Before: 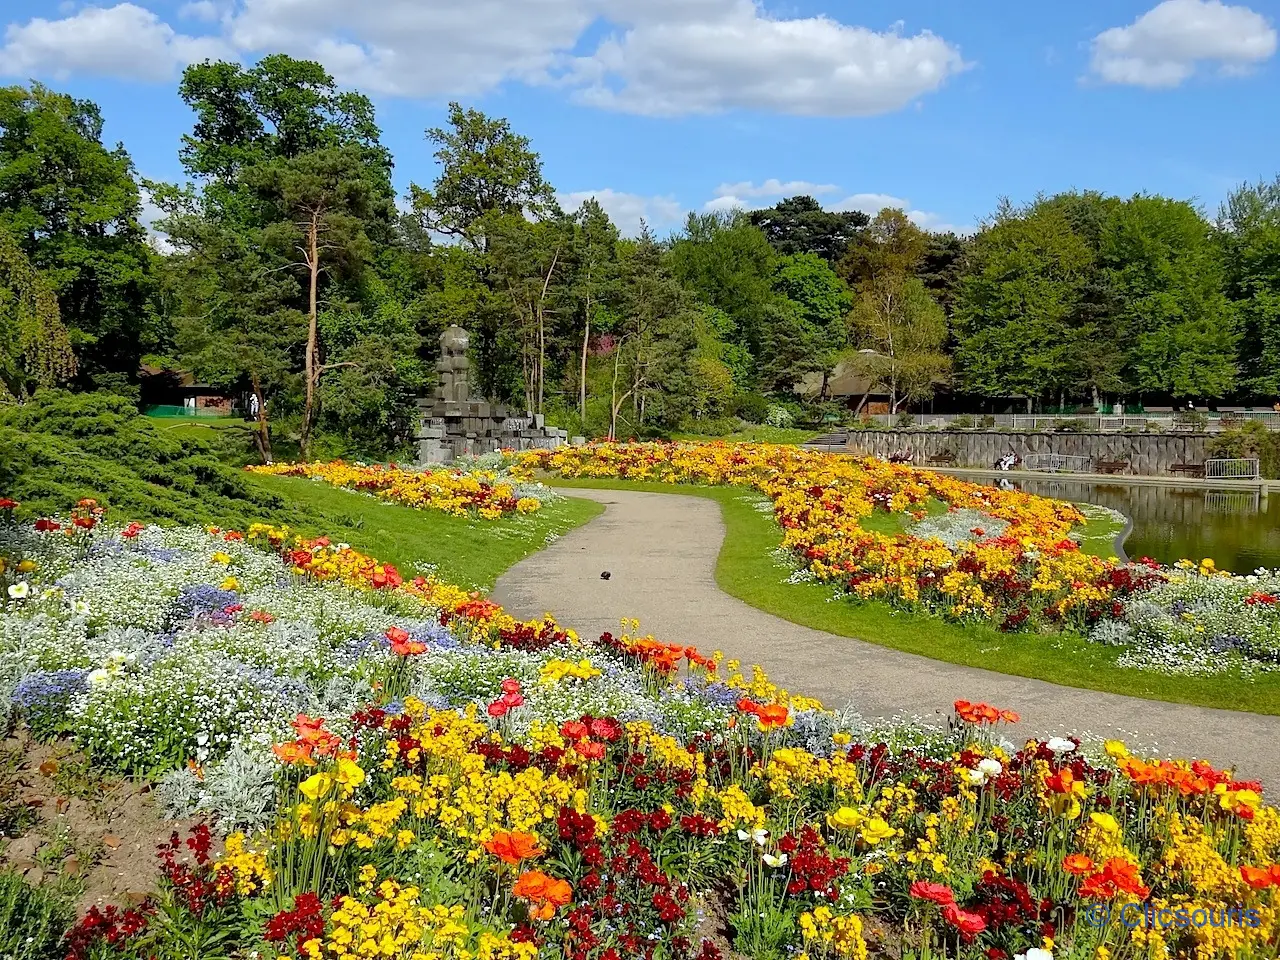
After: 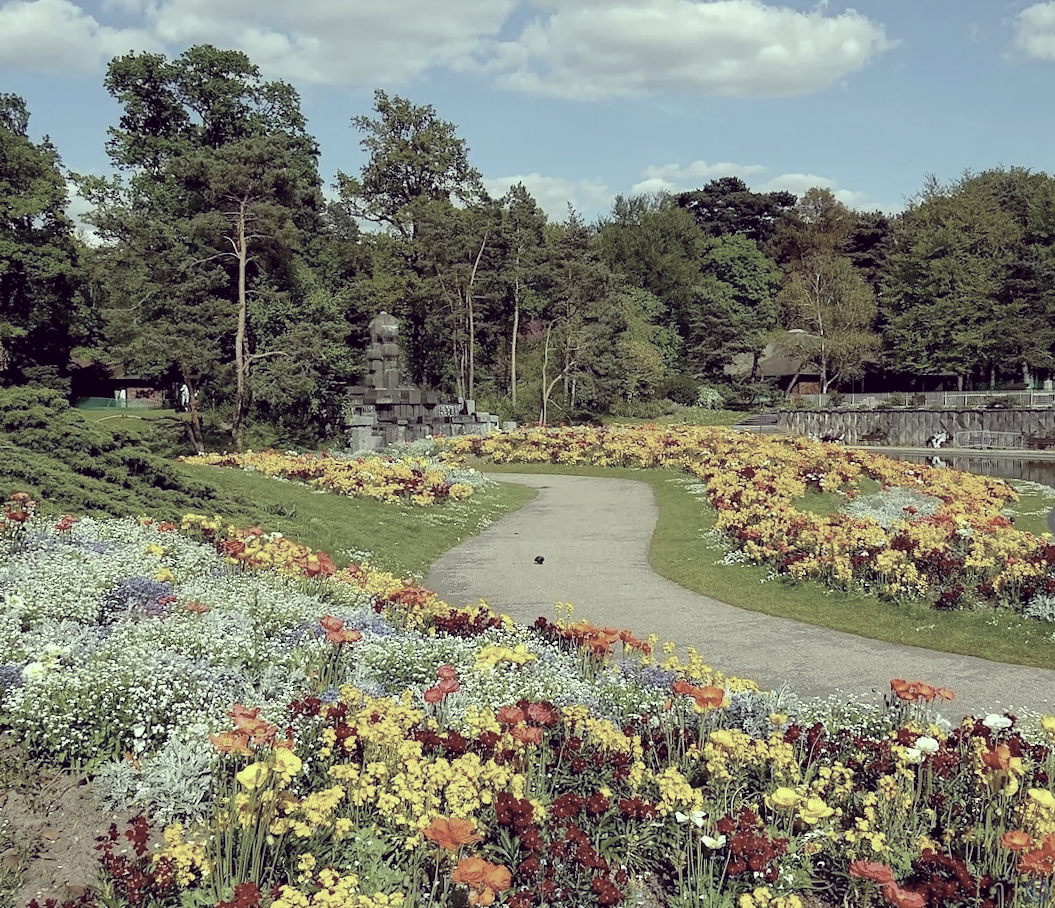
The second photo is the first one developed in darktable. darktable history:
crop and rotate: angle 1°, left 4.281%, top 0.642%, right 11.383%, bottom 2.486%
color correction: highlights a* -20.17, highlights b* 20.27, shadows a* 20.03, shadows b* -20.46, saturation 0.43
